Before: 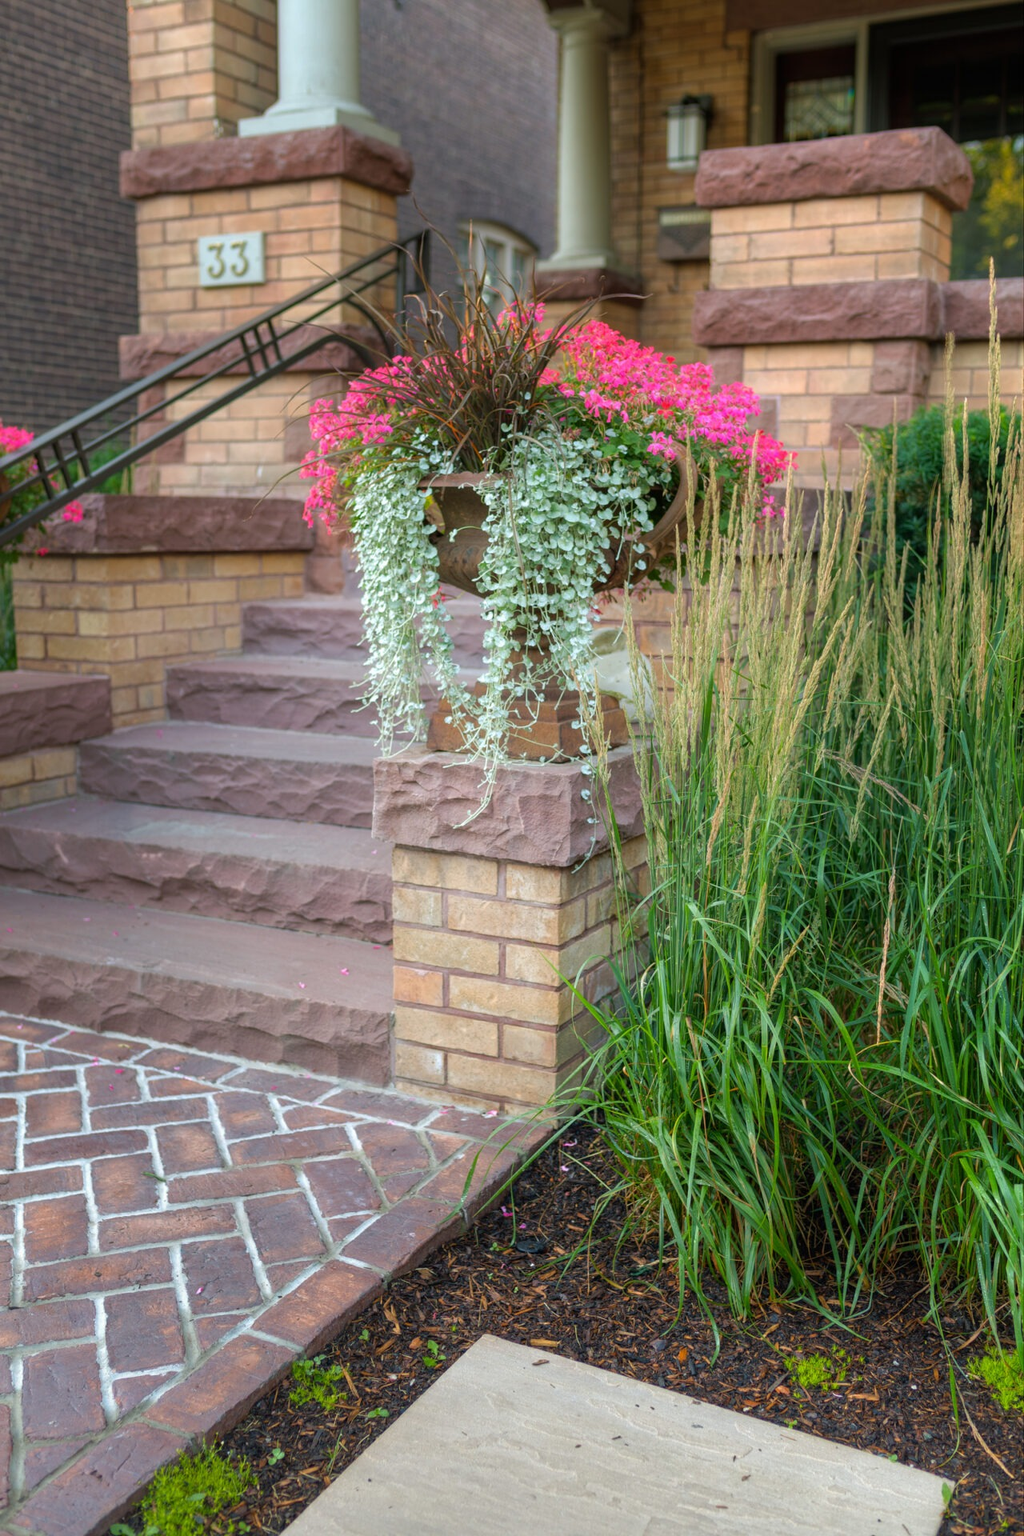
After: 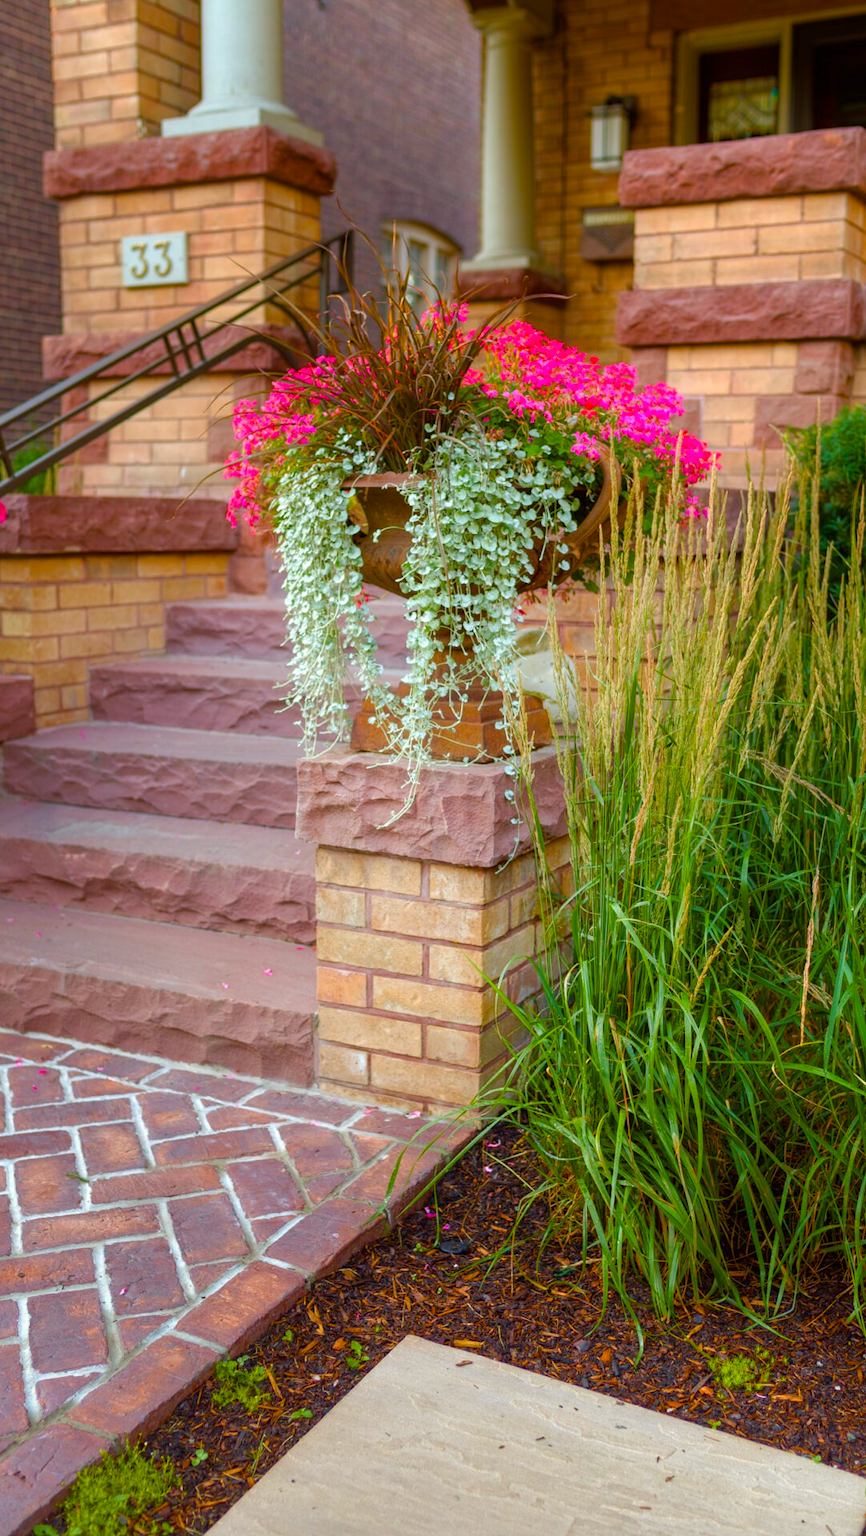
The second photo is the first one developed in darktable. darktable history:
crop: left 7.504%, right 7.816%
color balance rgb: shadows lift › hue 87.21°, power › chroma 1.535%, power › hue 28.86°, perceptual saturation grading › global saturation 20%, perceptual saturation grading › highlights -25.88%, perceptual saturation grading › shadows 50.132%, global vibrance 39.189%
